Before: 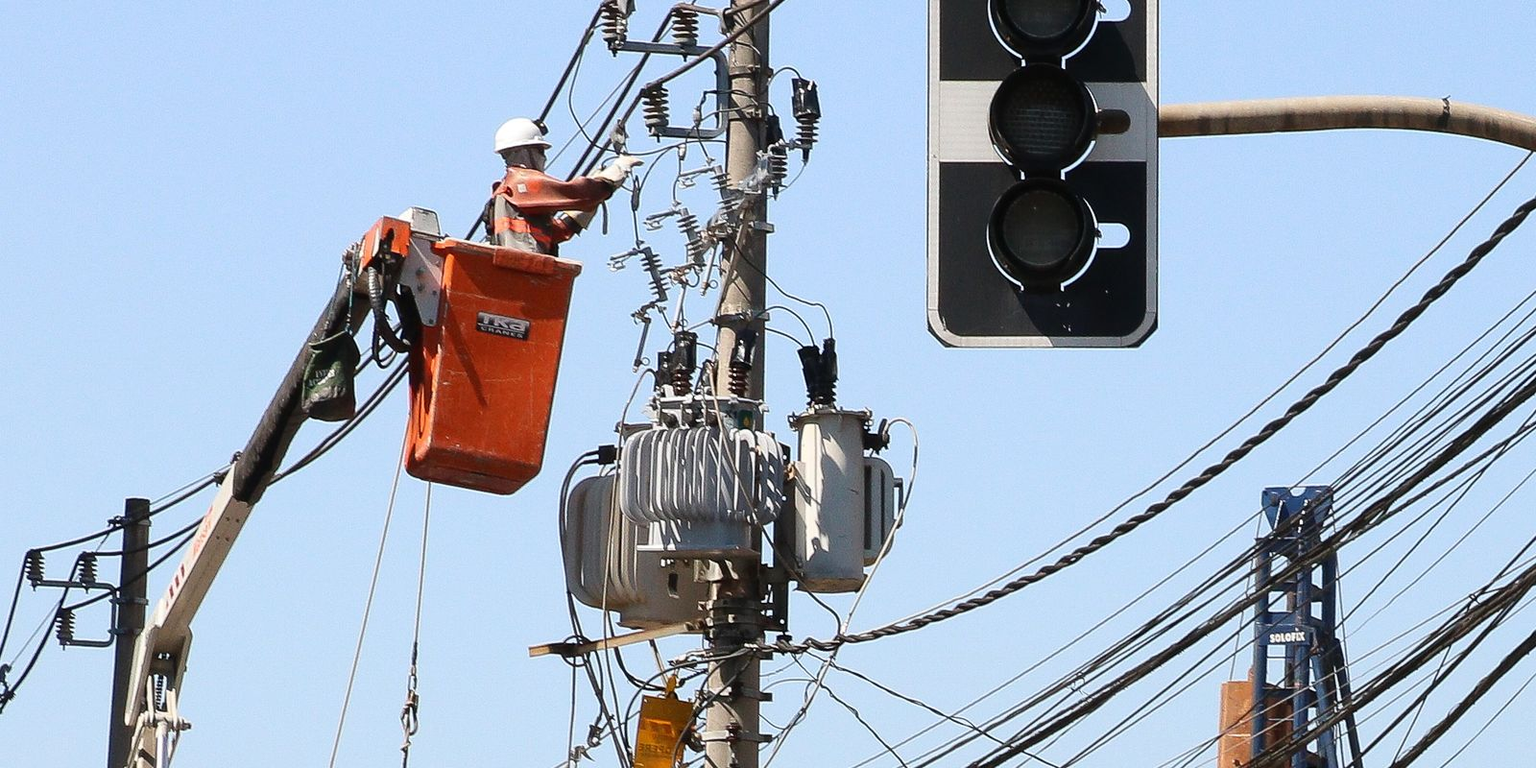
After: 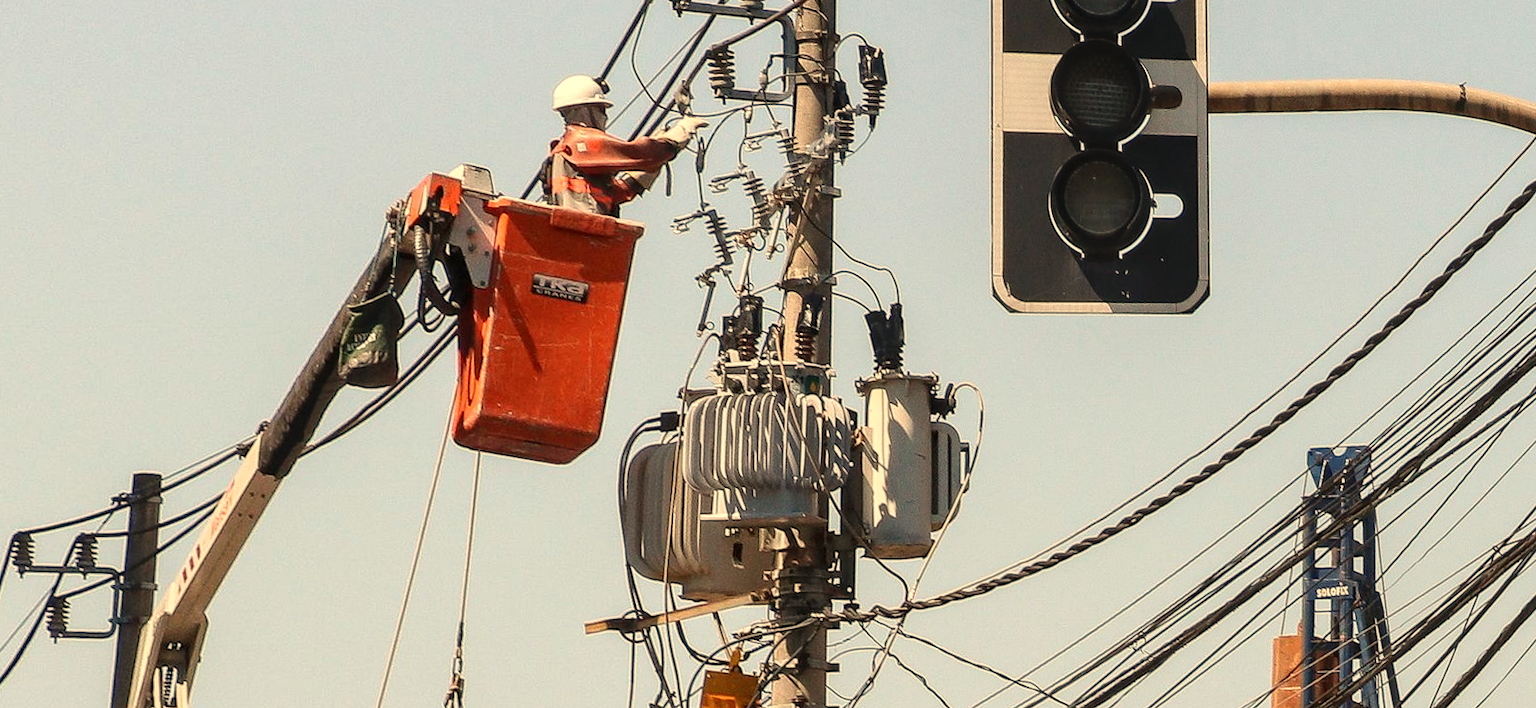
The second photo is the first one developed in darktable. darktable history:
white balance: red 1.138, green 0.996, blue 0.812
local contrast: on, module defaults
rotate and perspective: rotation -0.013°, lens shift (vertical) -0.027, lens shift (horizontal) 0.178, crop left 0.016, crop right 0.989, crop top 0.082, crop bottom 0.918
